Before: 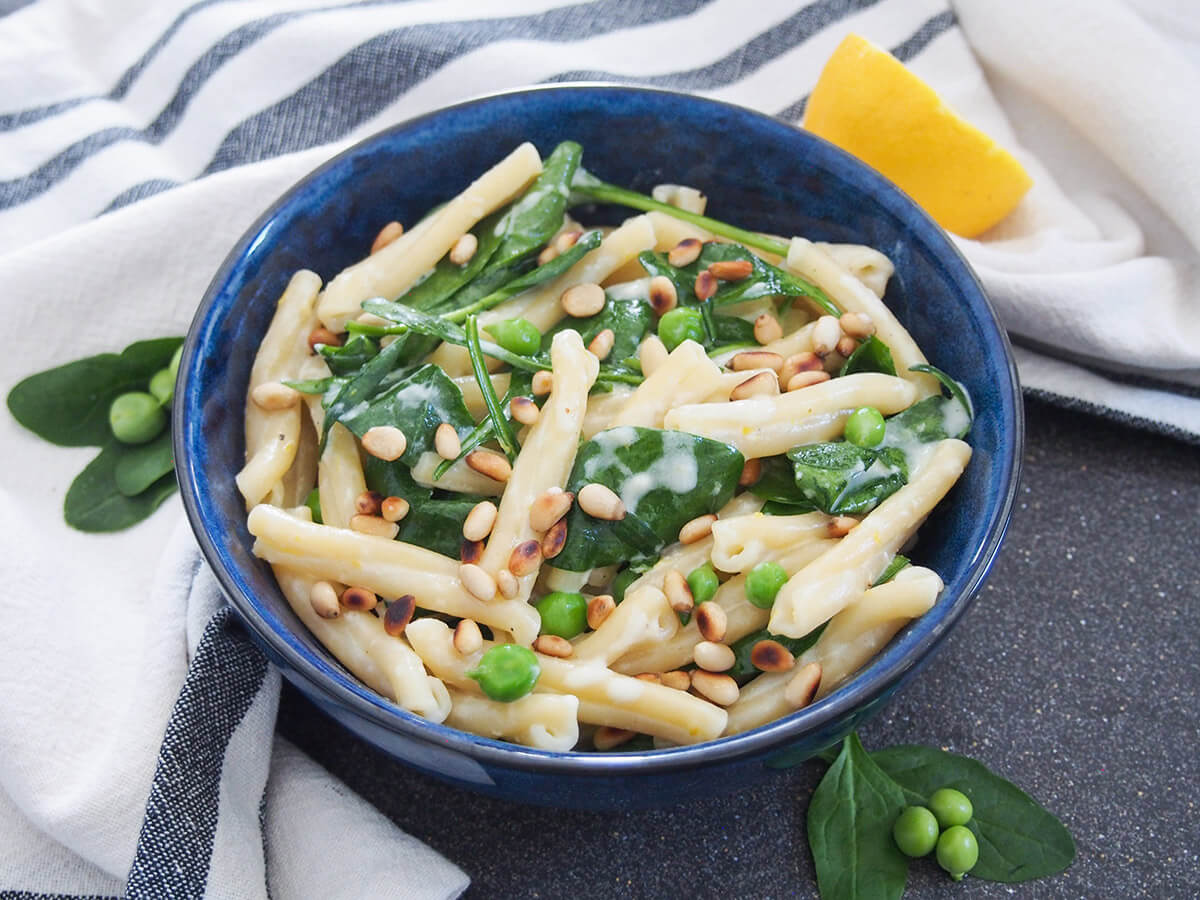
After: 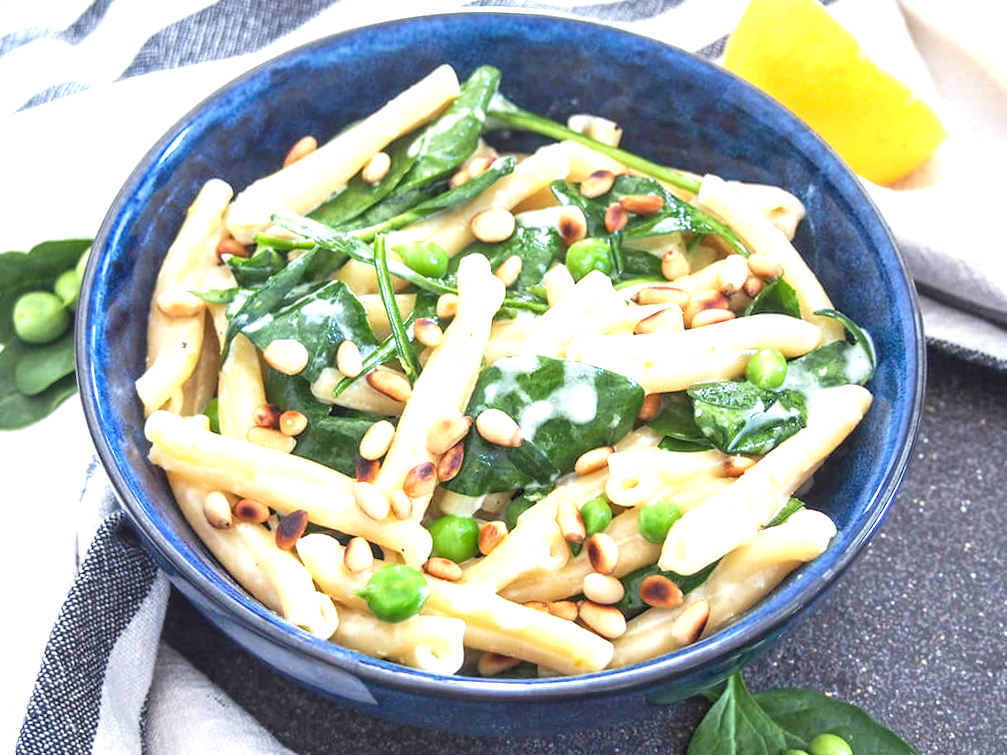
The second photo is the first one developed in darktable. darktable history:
local contrast: on, module defaults
crop and rotate: angle -3.27°, left 5.211%, top 5.211%, right 4.607%, bottom 4.607%
exposure: black level correction 0, exposure 1 EV, compensate highlight preservation false
